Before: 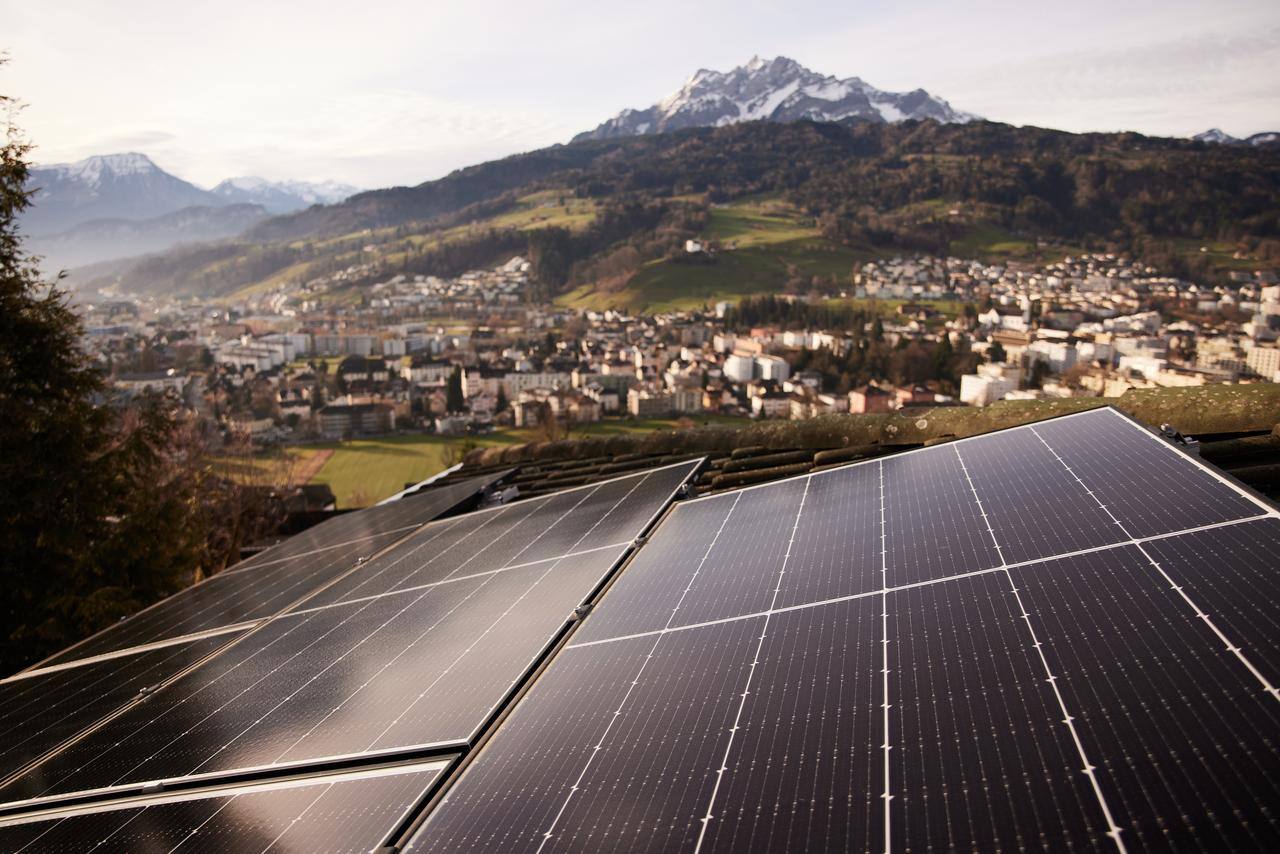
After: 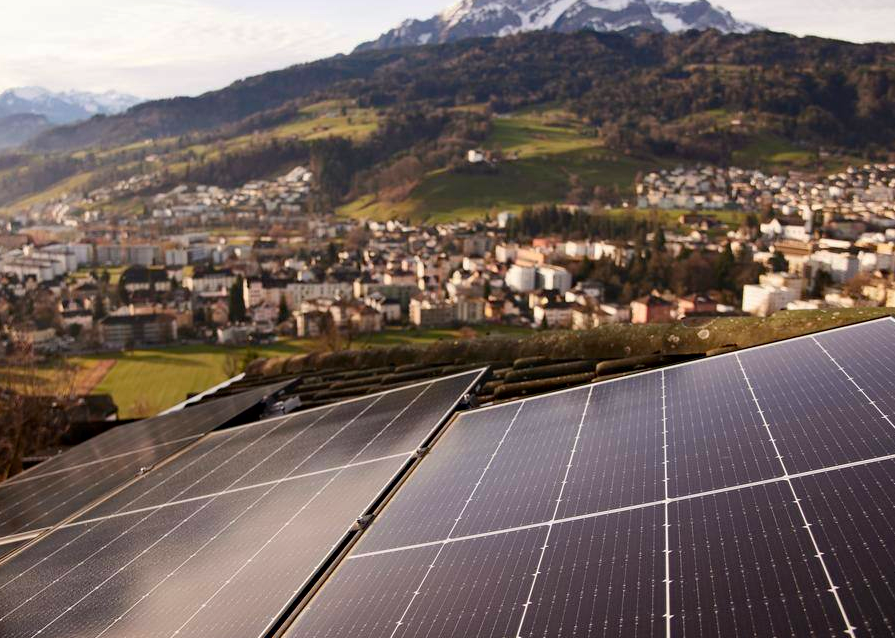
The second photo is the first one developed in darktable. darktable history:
crop and rotate: left 17.046%, top 10.659%, right 12.989%, bottom 14.553%
haze removal: compatibility mode true, adaptive false
white balance: emerald 1
contrast brightness saturation: contrast 0.04, saturation 0.16
